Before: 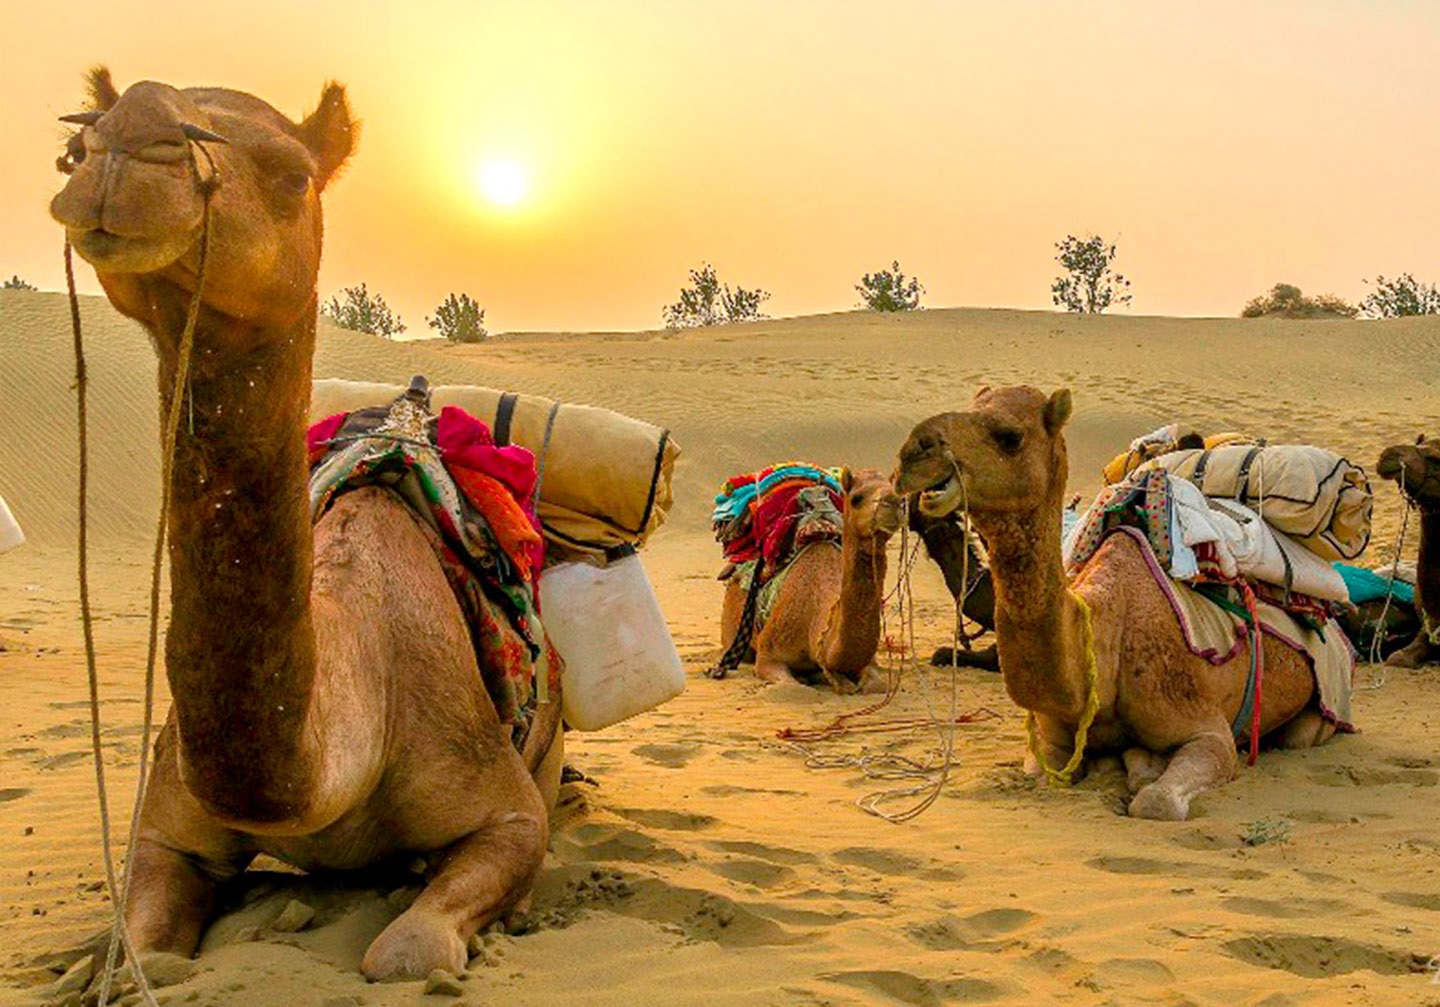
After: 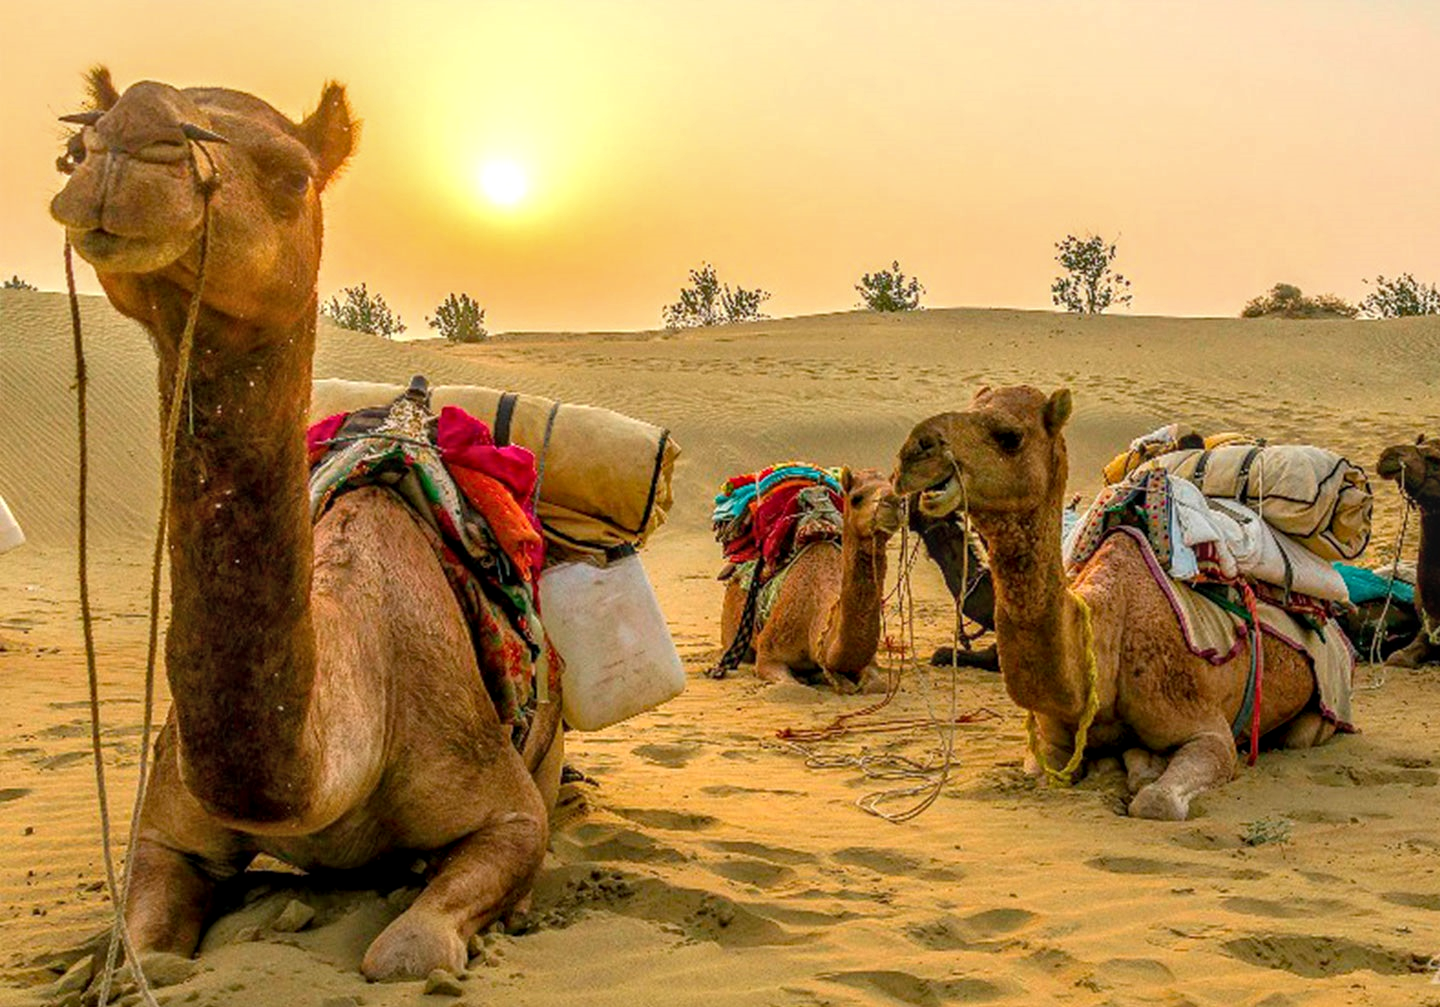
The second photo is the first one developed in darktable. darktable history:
local contrast: highlights 1%, shadows 2%, detail 133%
